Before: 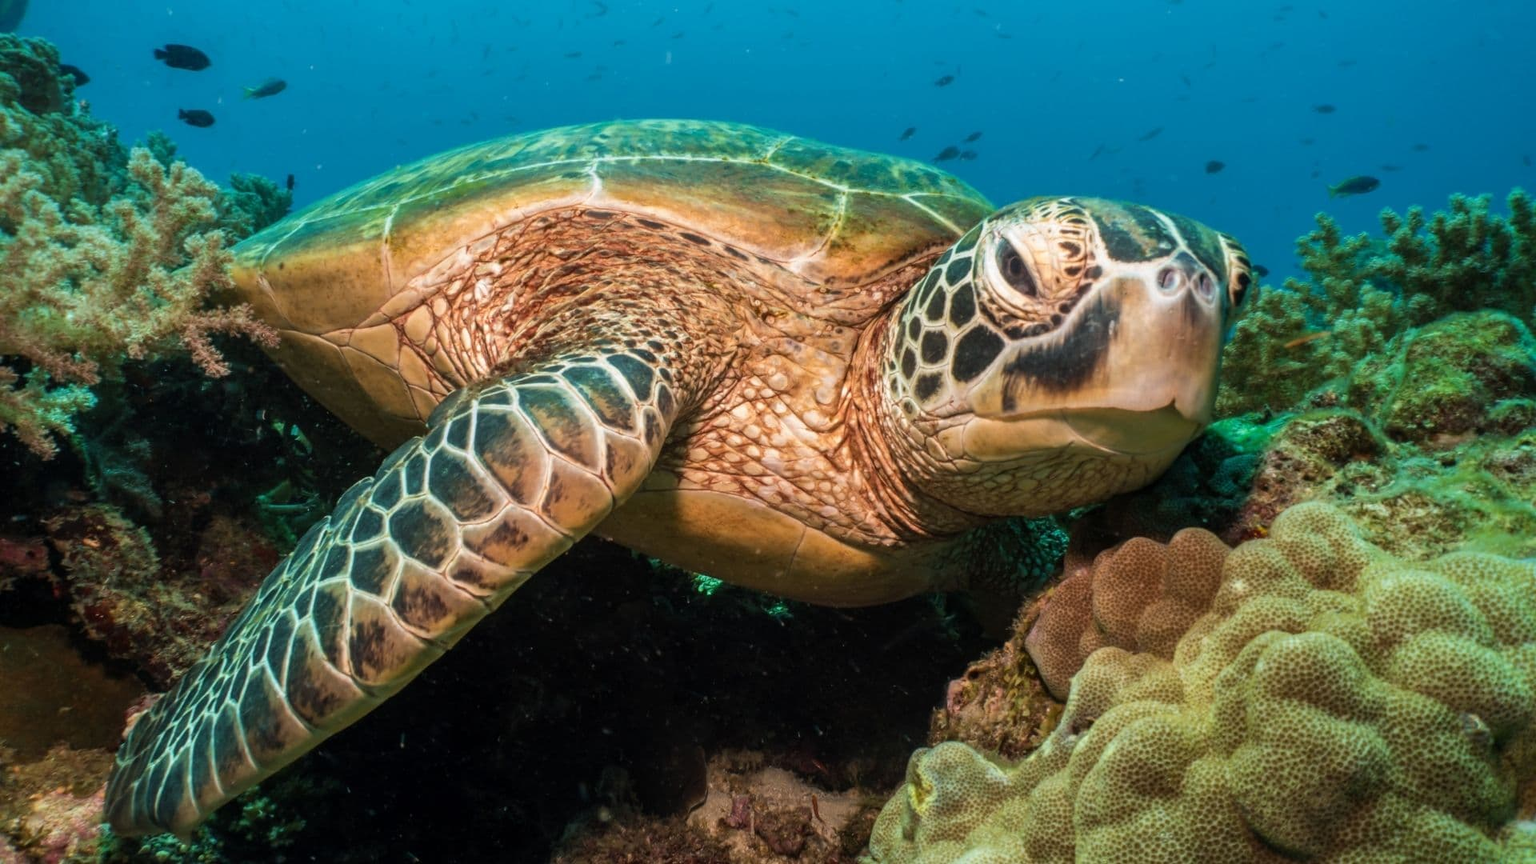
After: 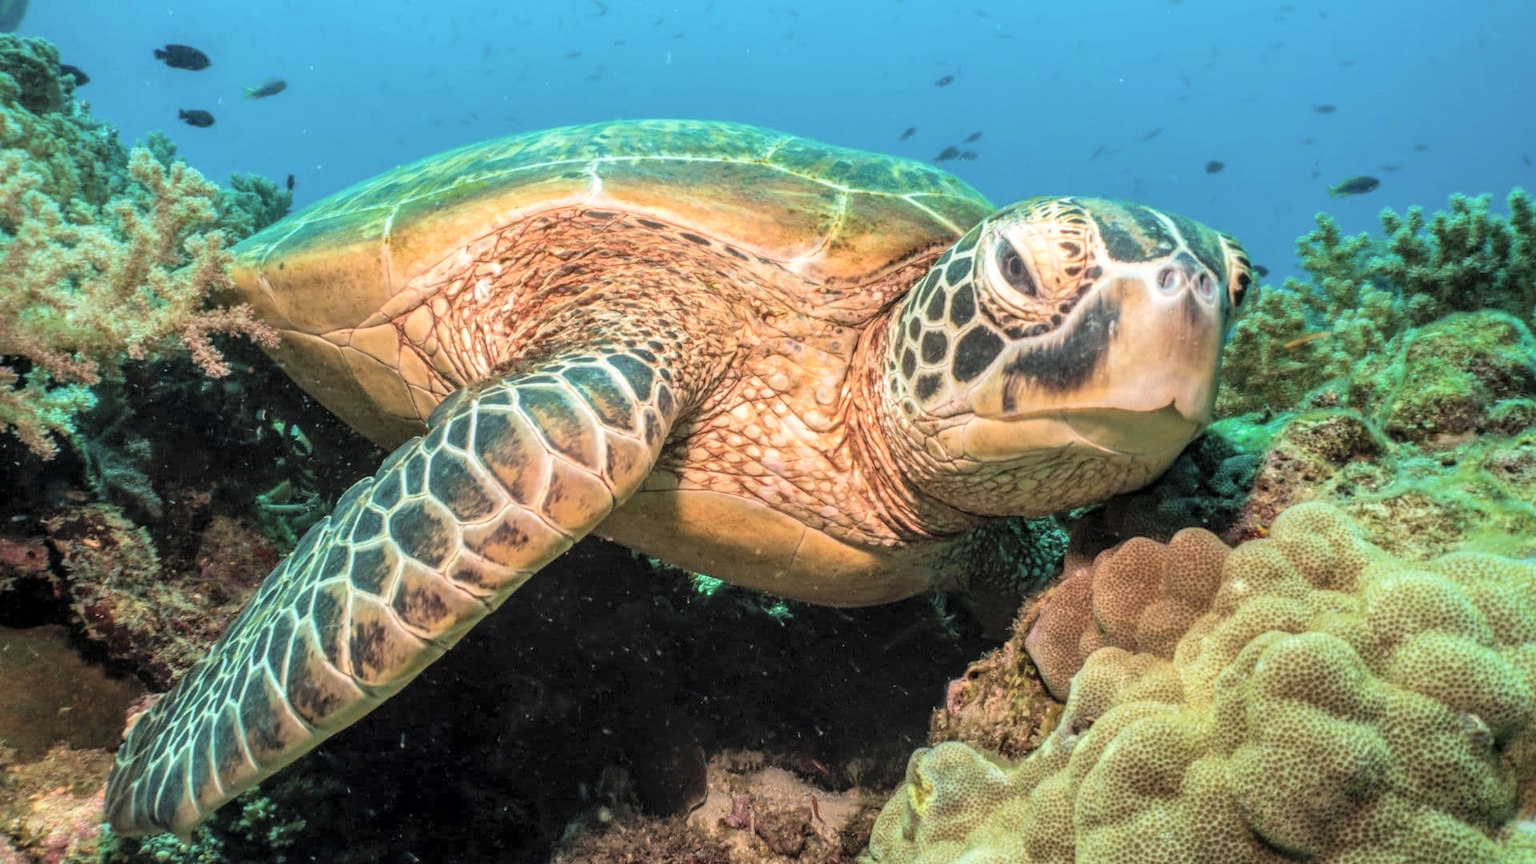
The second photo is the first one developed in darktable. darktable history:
local contrast: on, module defaults
global tonemap: drago (0.7, 100)
